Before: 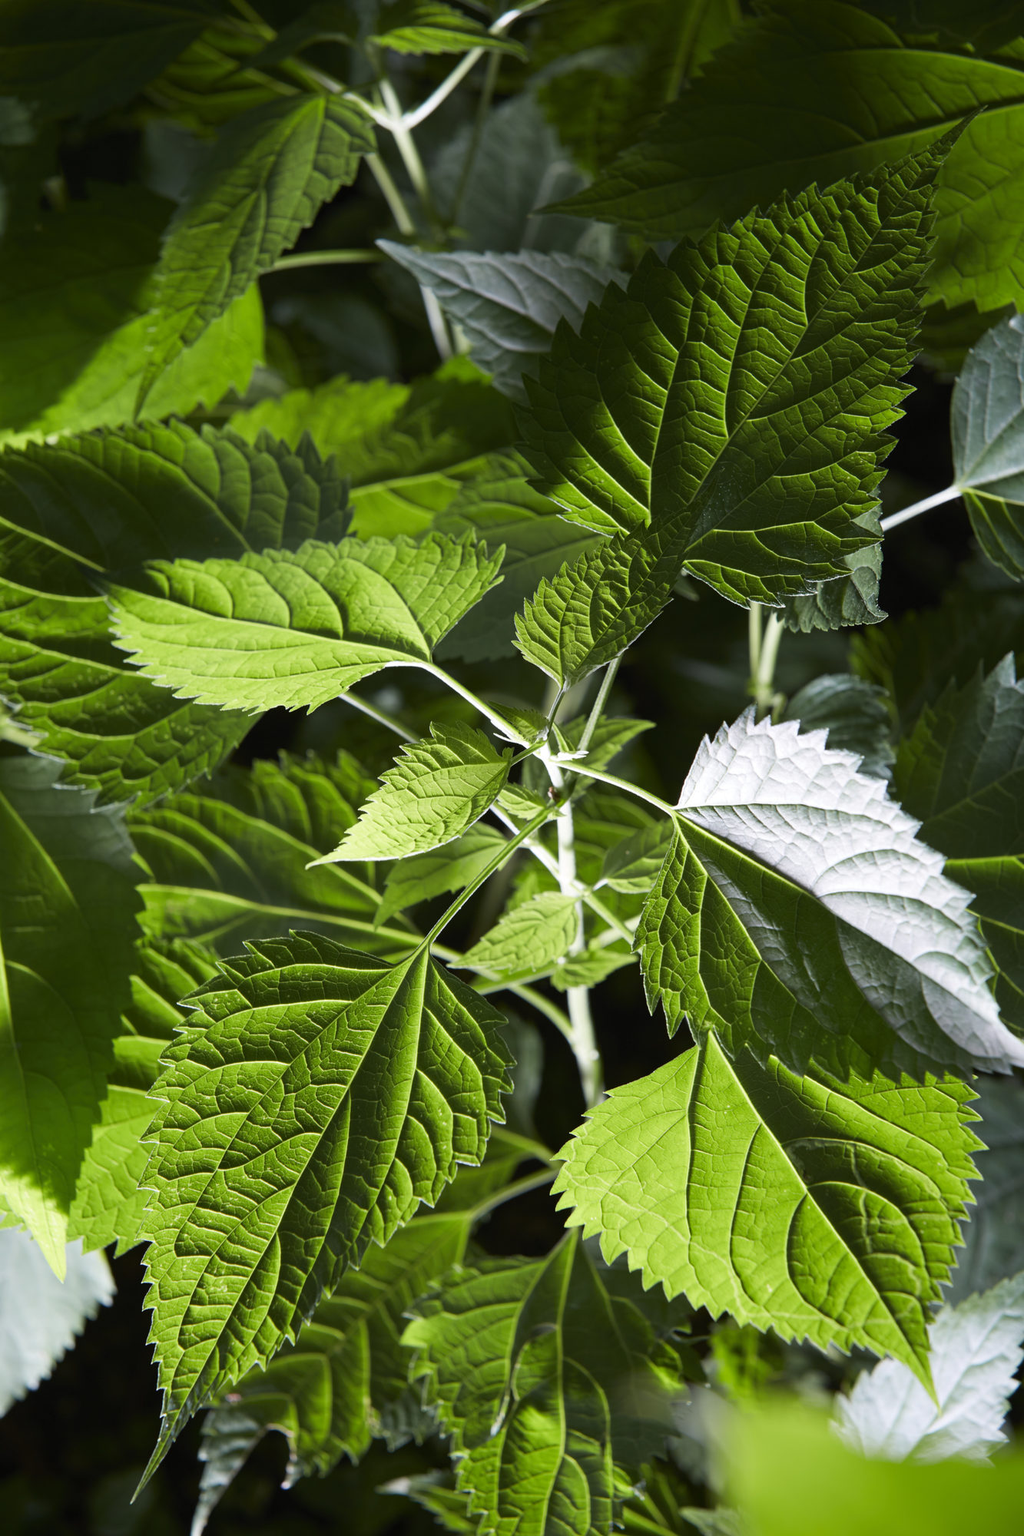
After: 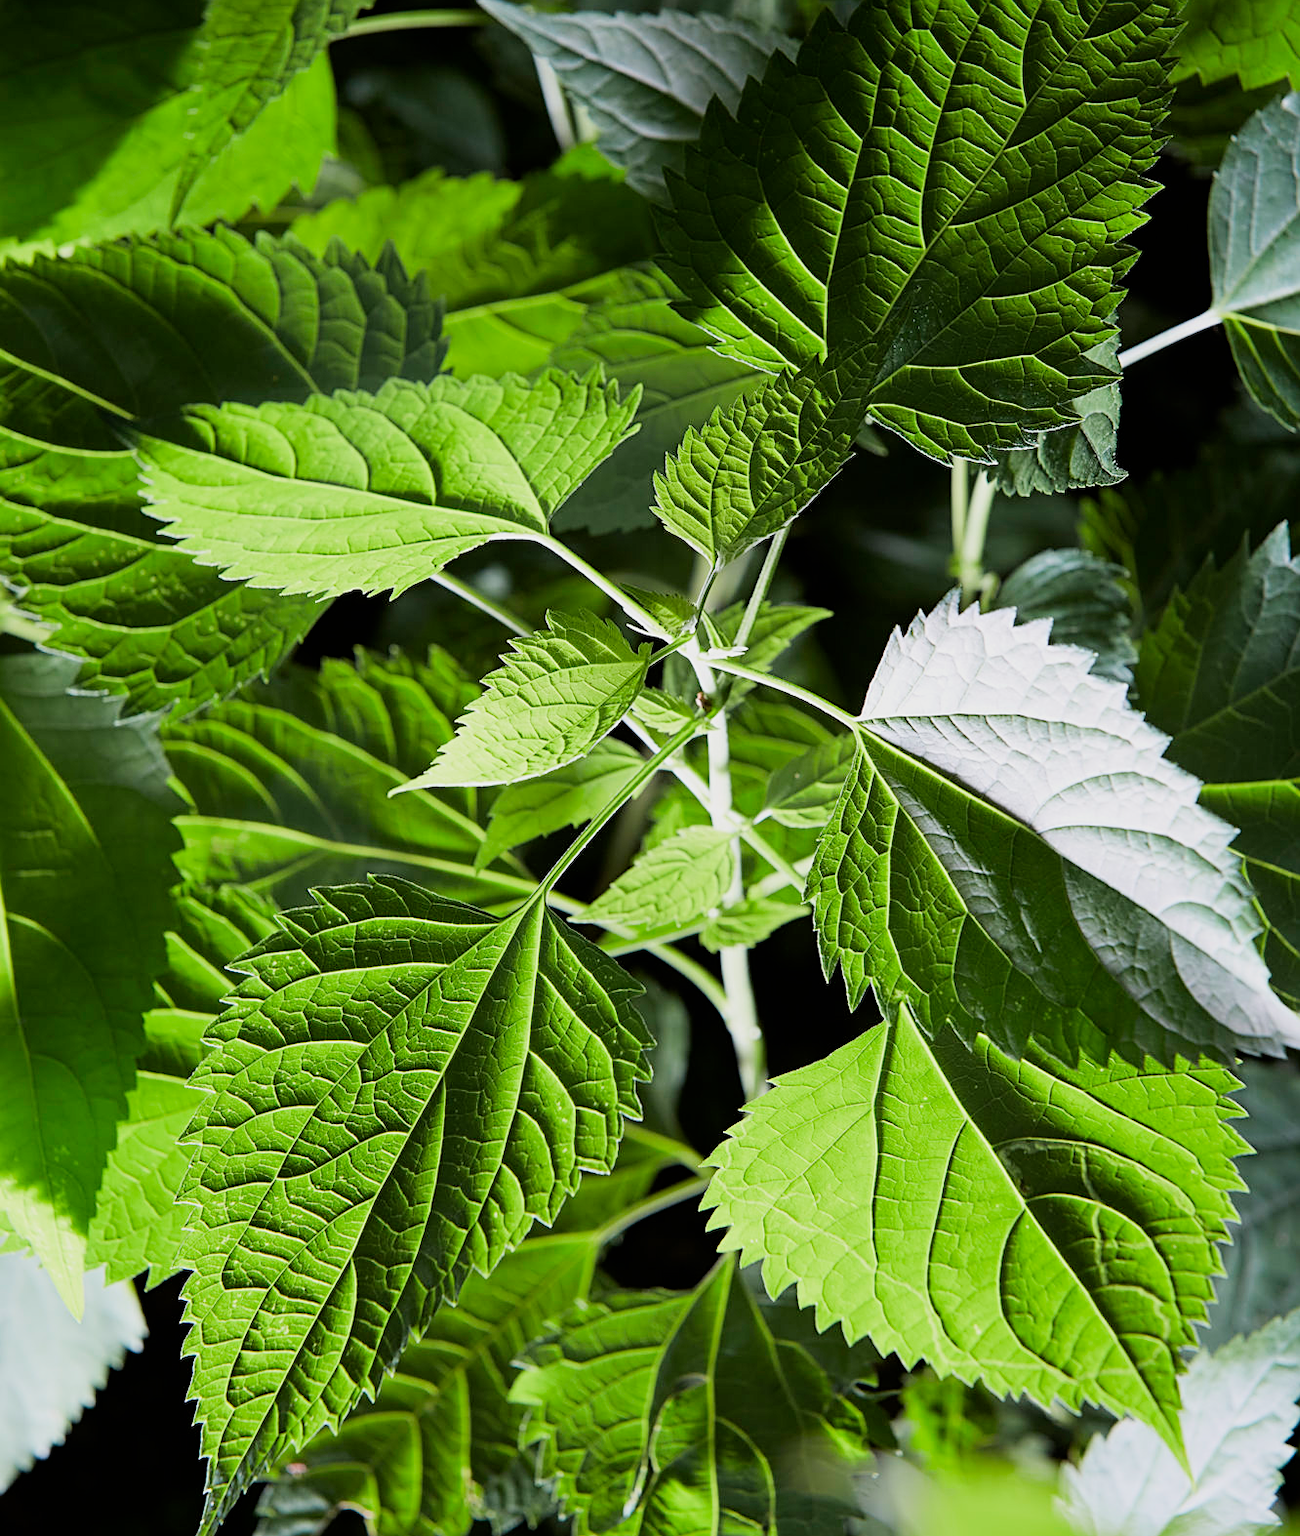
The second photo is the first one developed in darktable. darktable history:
filmic rgb: black relative exposure -7.65 EV, white relative exposure 4.56 EV, hardness 3.61
sharpen: on, module defaults
exposure: black level correction 0, exposure 0.7 EV, compensate exposure bias true, compensate highlight preservation false
crop and rotate: top 15.774%, bottom 5.506%
